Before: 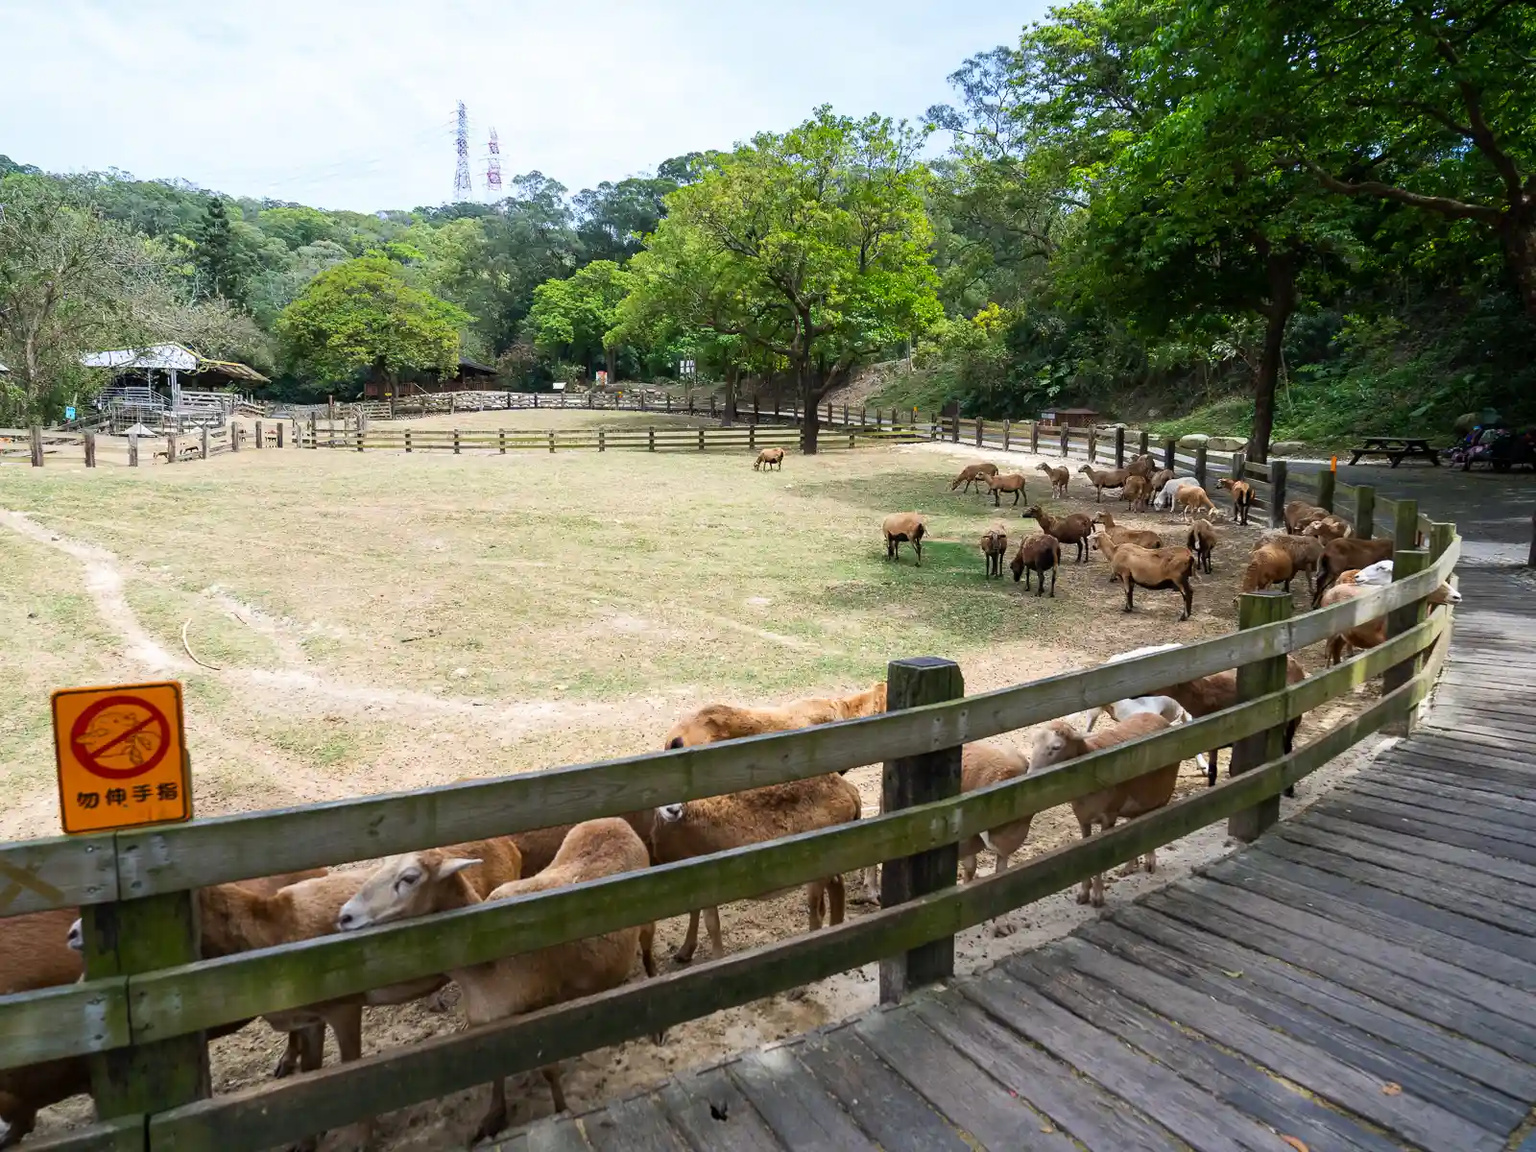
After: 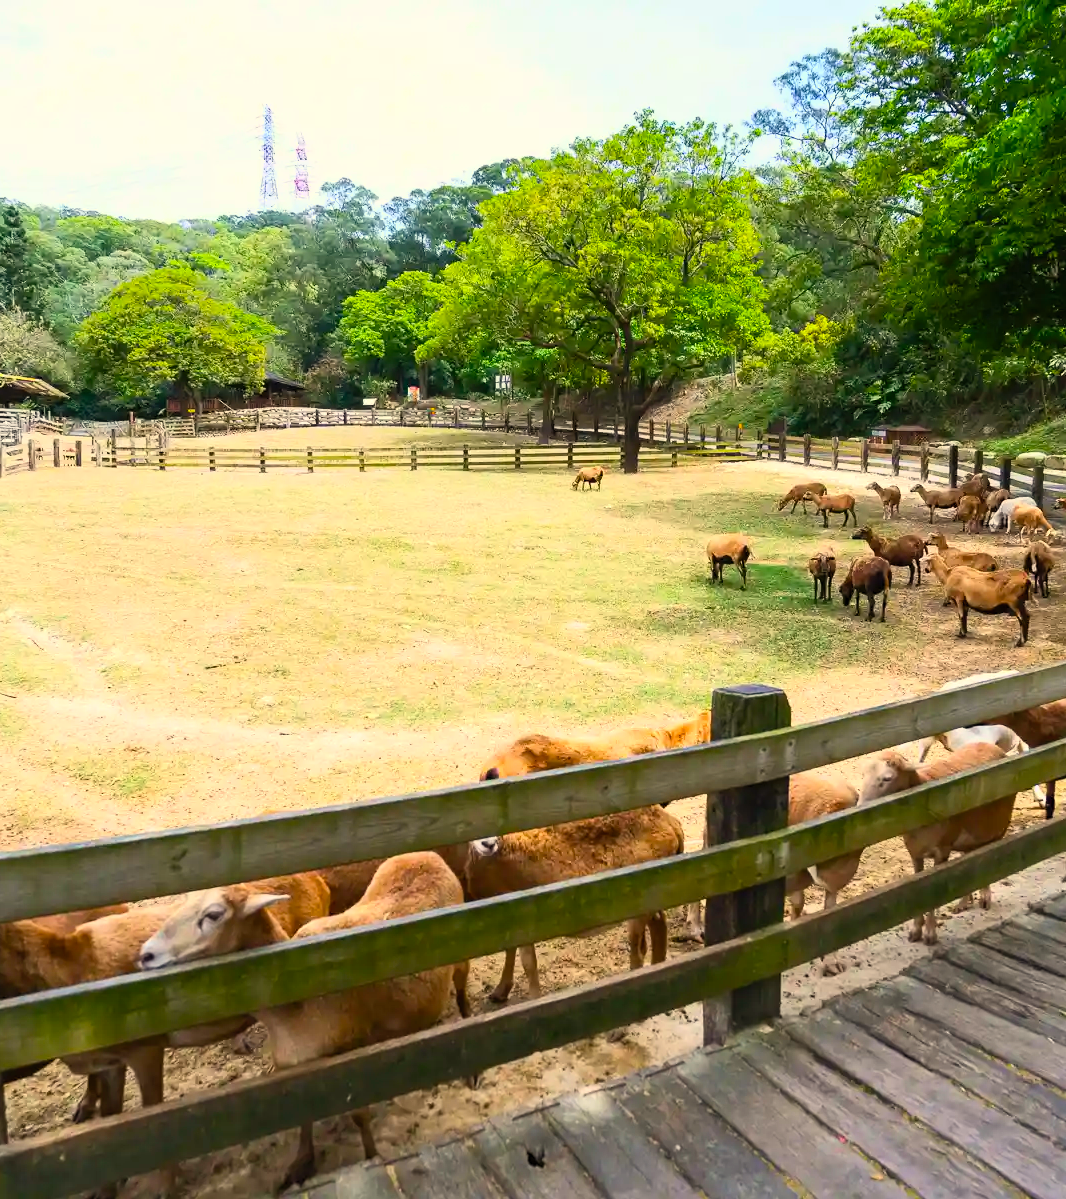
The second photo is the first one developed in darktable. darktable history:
color balance rgb: perceptual saturation grading › global saturation 20%, global vibrance 20%
contrast brightness saturation: contrast 0.2, brightness 0.16, saturation 0.22
crop and rotate: left 13.409%, right 19.924%
white balance: red 1.045, blue 0.932
